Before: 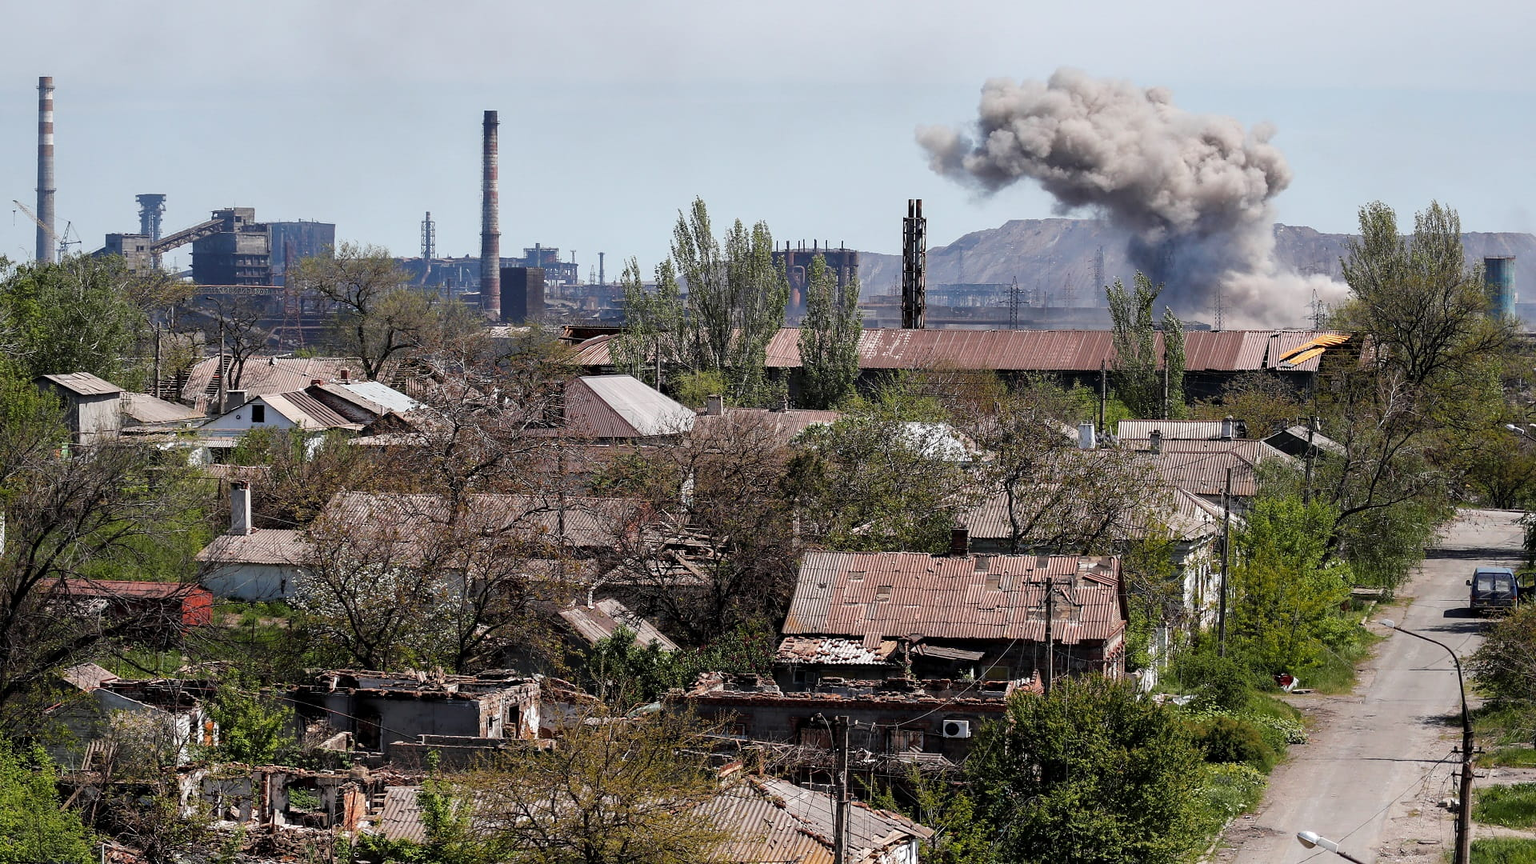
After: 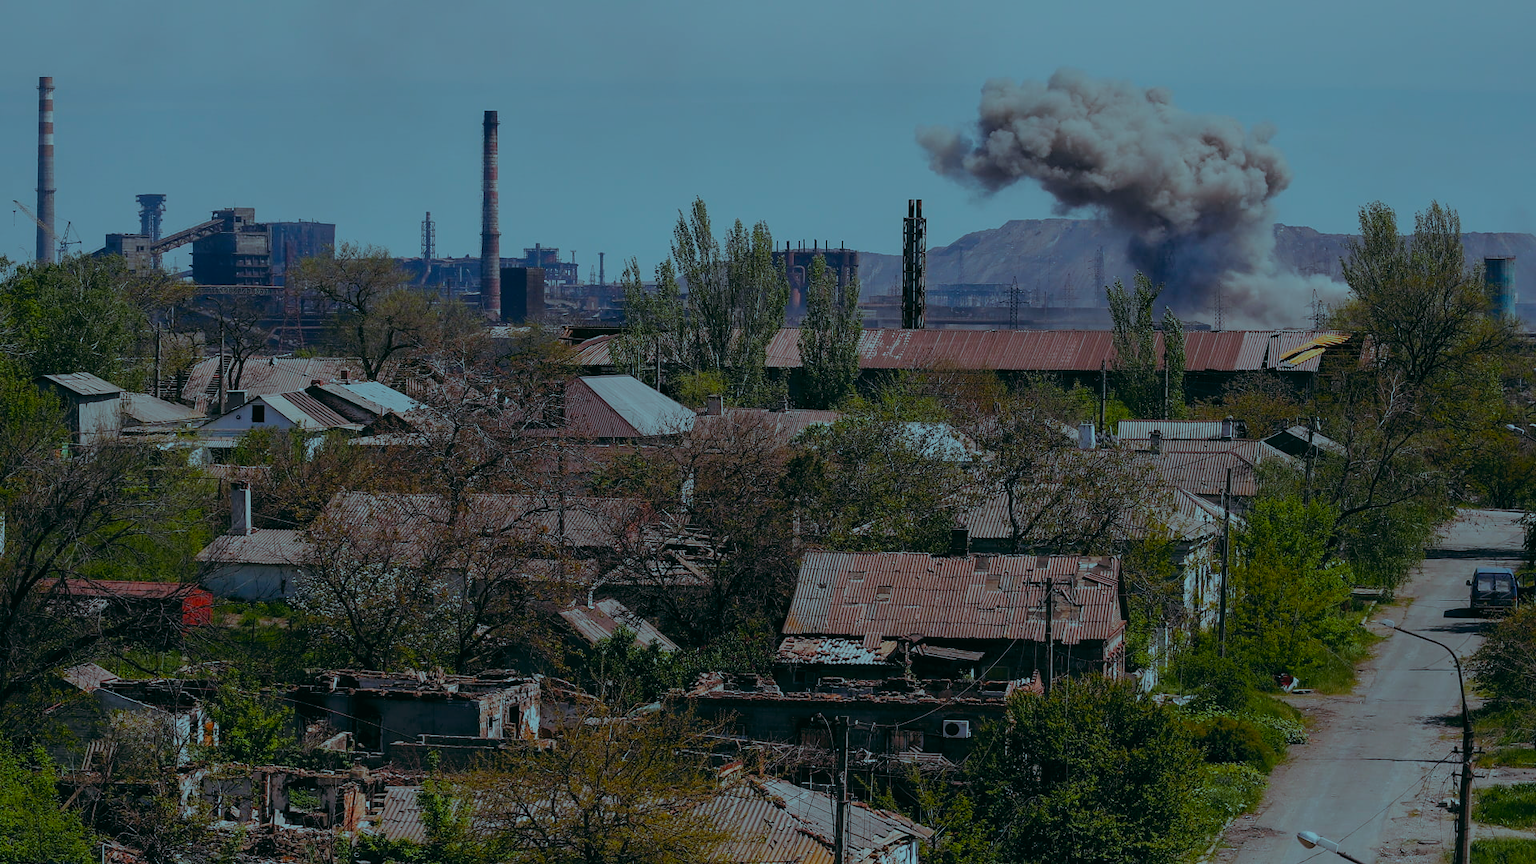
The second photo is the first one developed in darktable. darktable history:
exposure: black level correction -0.016, exposure -1.018 EV, compensate highlight preservation false
color balance rgb: shadows lift › luminance -7.7%, shadows lift › chroma 2.13%, shadows lift › hue 165.27°, power › luminance -7.77%, power › chroma 1.34%, power › hue 330.55°, highlights gain › luminance -33.33%, highlights gain › chroma 5.68%, highlights gain › hue 217.2°, global offset › luminance -0.33%, global offset › chroma 0.11%, global offset › hue 165.27°, perceptual saturation grading › global saturation 27.72%, perceptual saturation grading › highlights -25%, perceptual saturation grading › mid-tones 25%, perceptual saturation grading › shadows 50%
